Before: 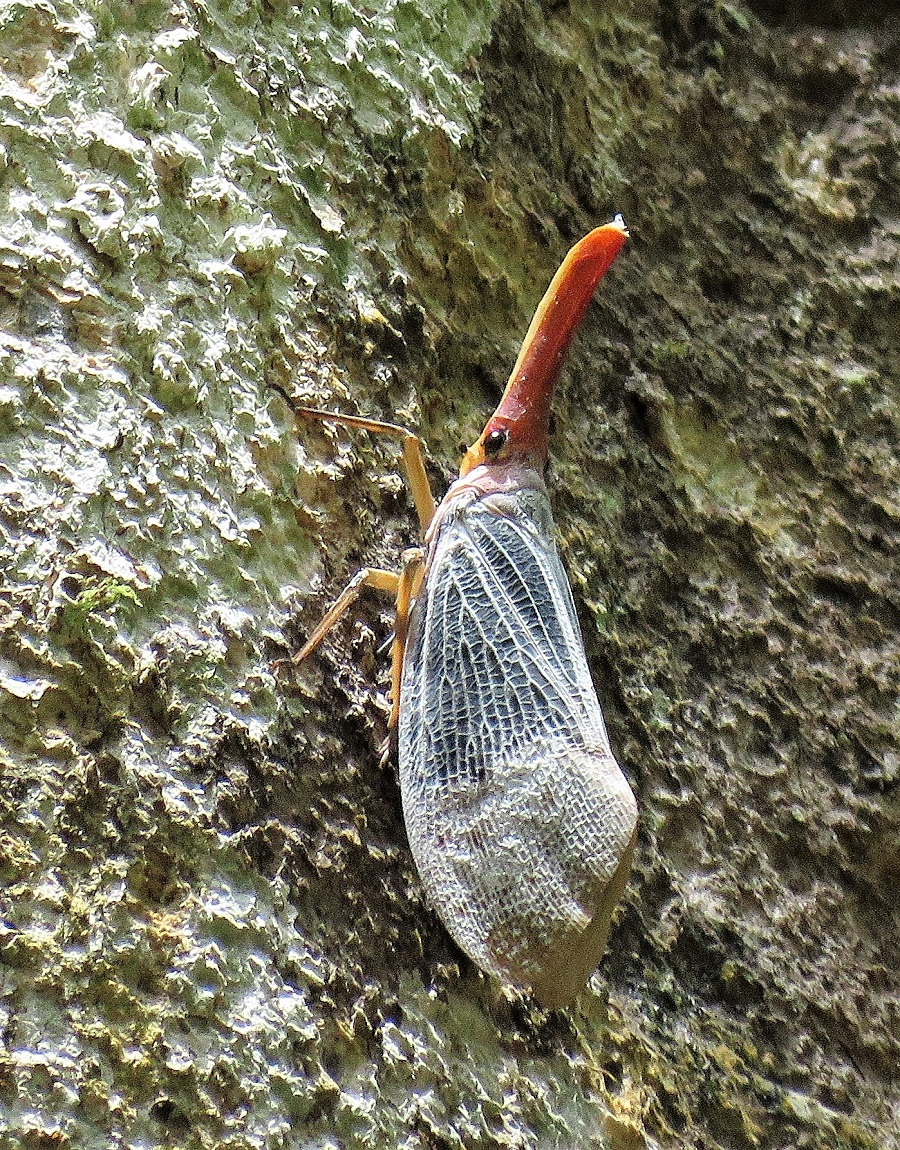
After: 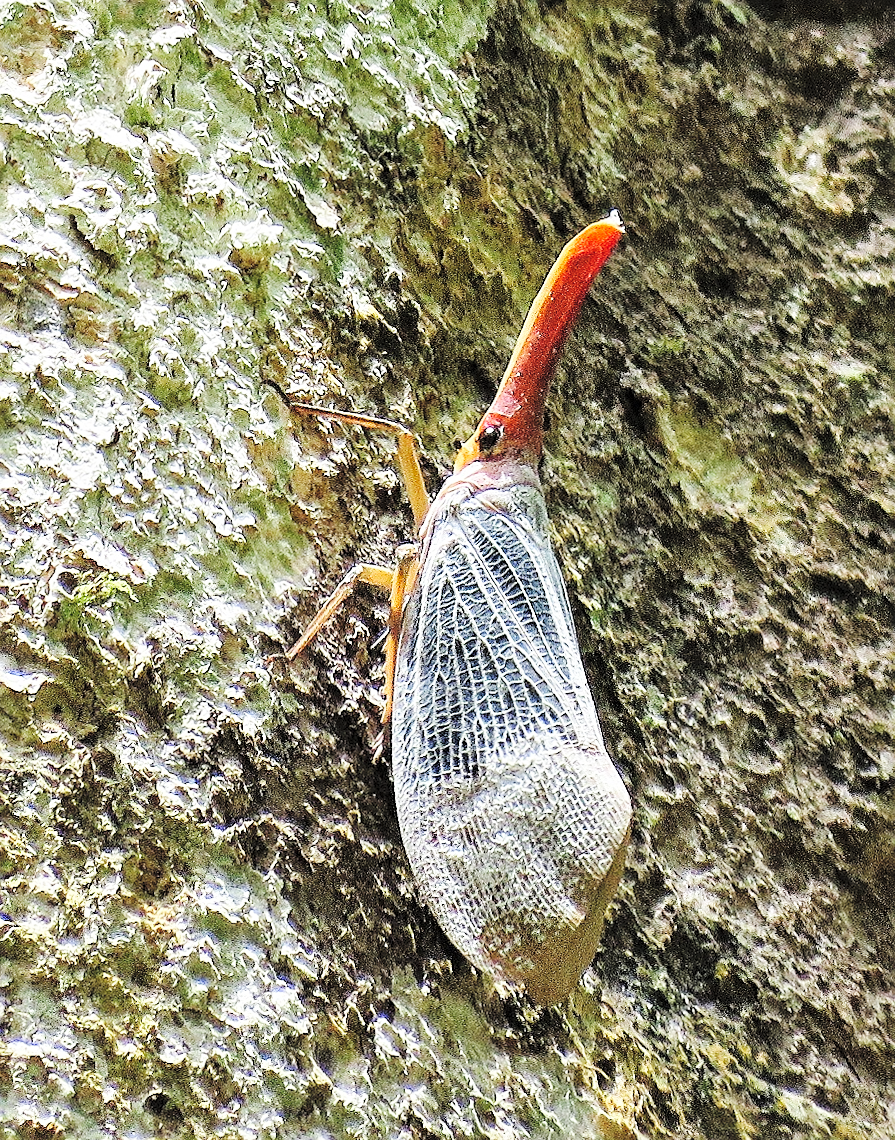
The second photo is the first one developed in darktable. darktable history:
rotate and perspective: rotation 0.192°, lens shift (horizontal) -0.015, crop left 0.005, crop right 0.996, crop top 0.006, crop bottom 0.99
sharpen: on, module defaults
contrast brightness saturation: brightness 0.15
base curve: curves: ch0 [(0, 0) (0.036, 0.025) (0.121, 0.166) (0.206, 0.329) (0.605, 0.79) (1, 1)], preserve colors none
